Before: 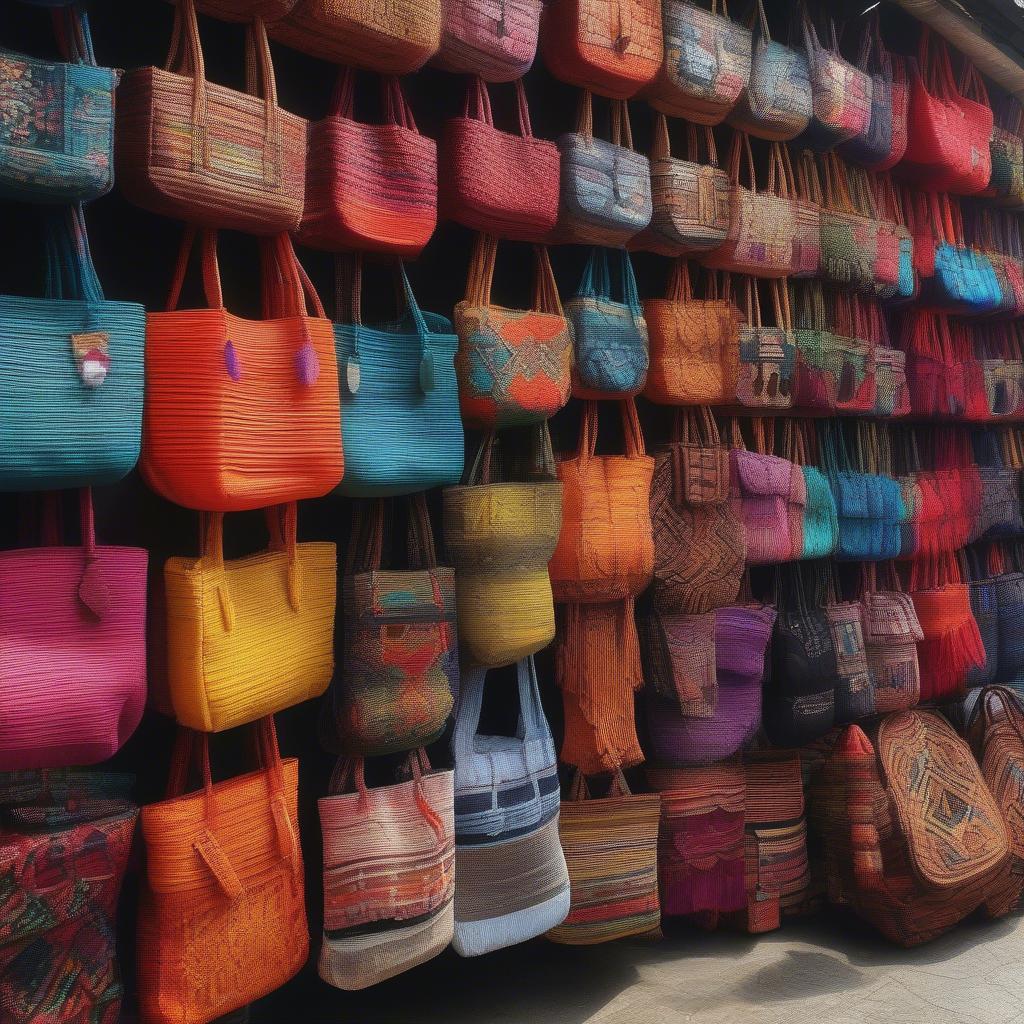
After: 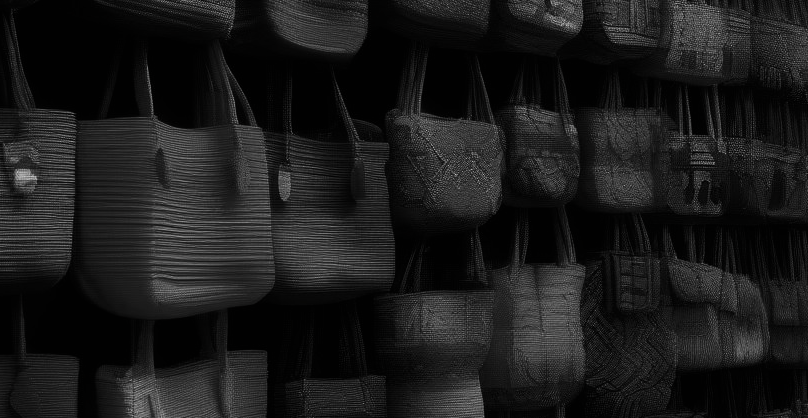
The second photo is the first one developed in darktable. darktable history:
crop: left 6.799%, top 18.793%, right 14.273%, bottom 40.376%
contrast brightness saturation: contrast -0.037, brightness -0.59, saturation -0.999
